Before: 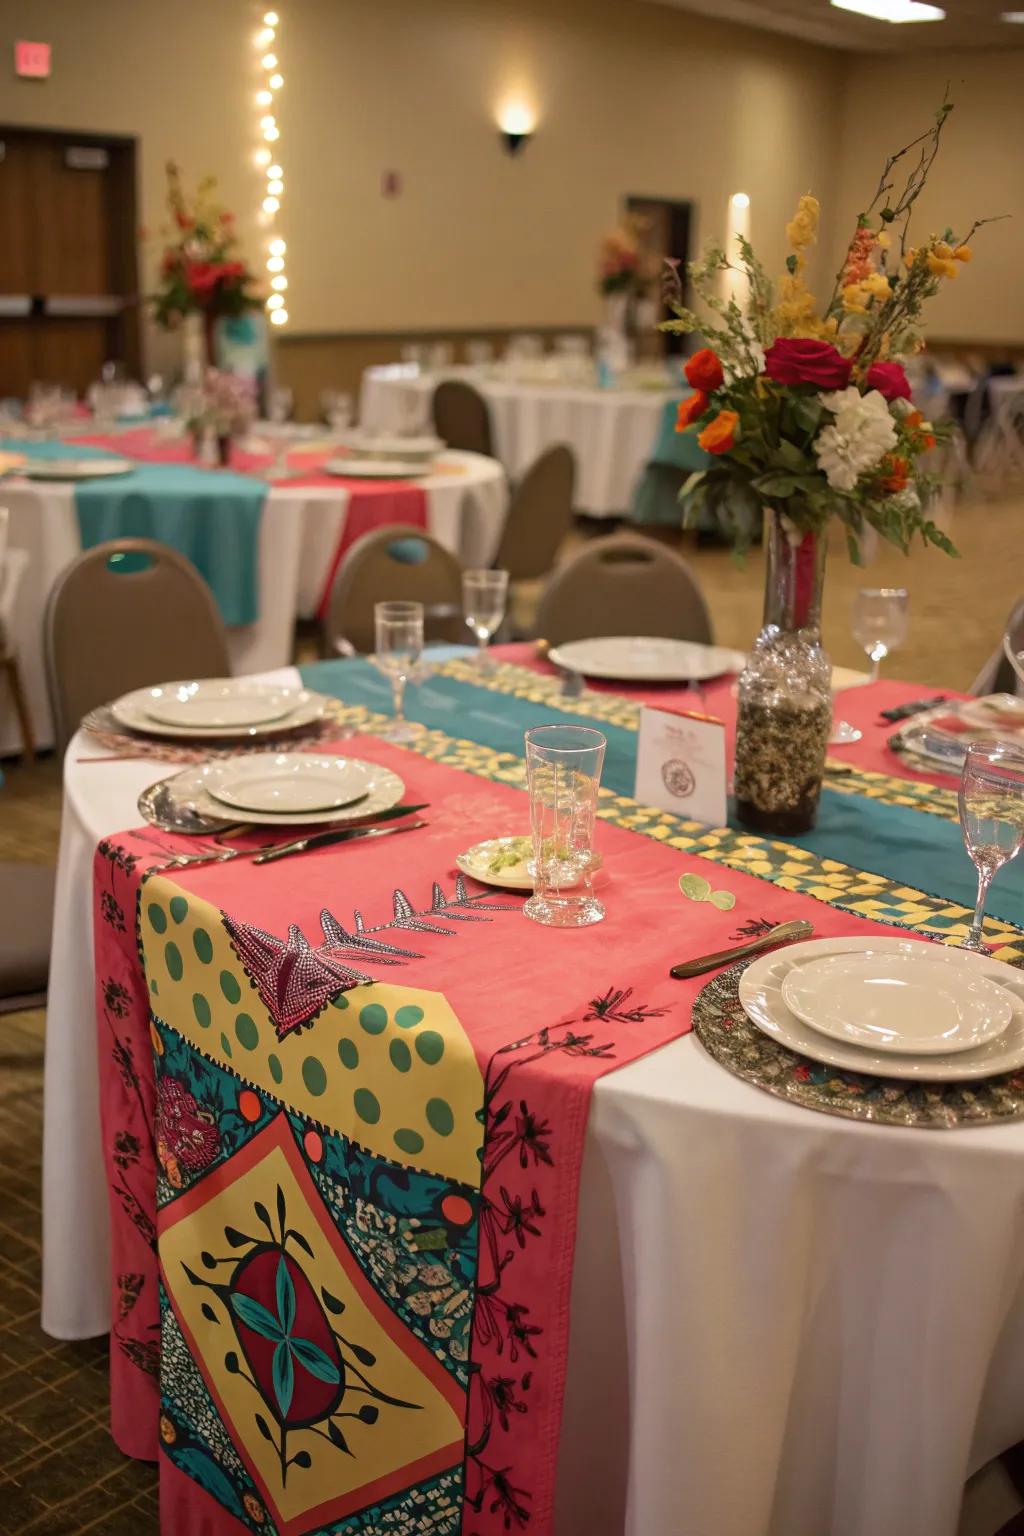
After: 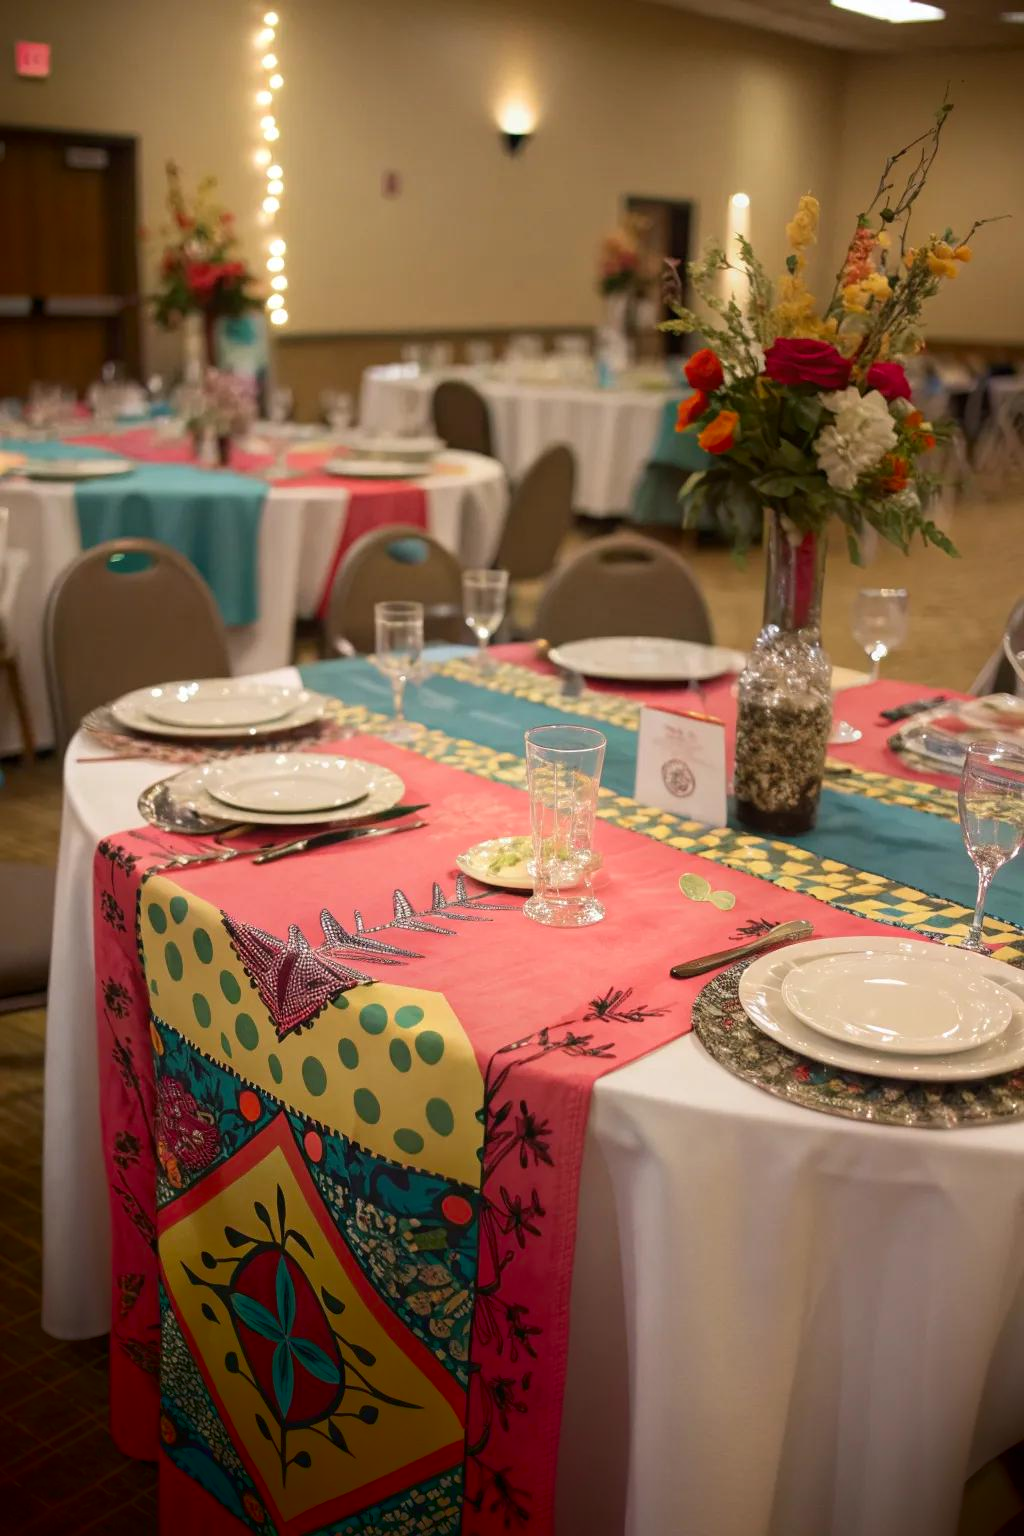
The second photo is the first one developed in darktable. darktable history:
shadows and highlights: shadows -89.82, highlights 89.41, soften with gaussian
